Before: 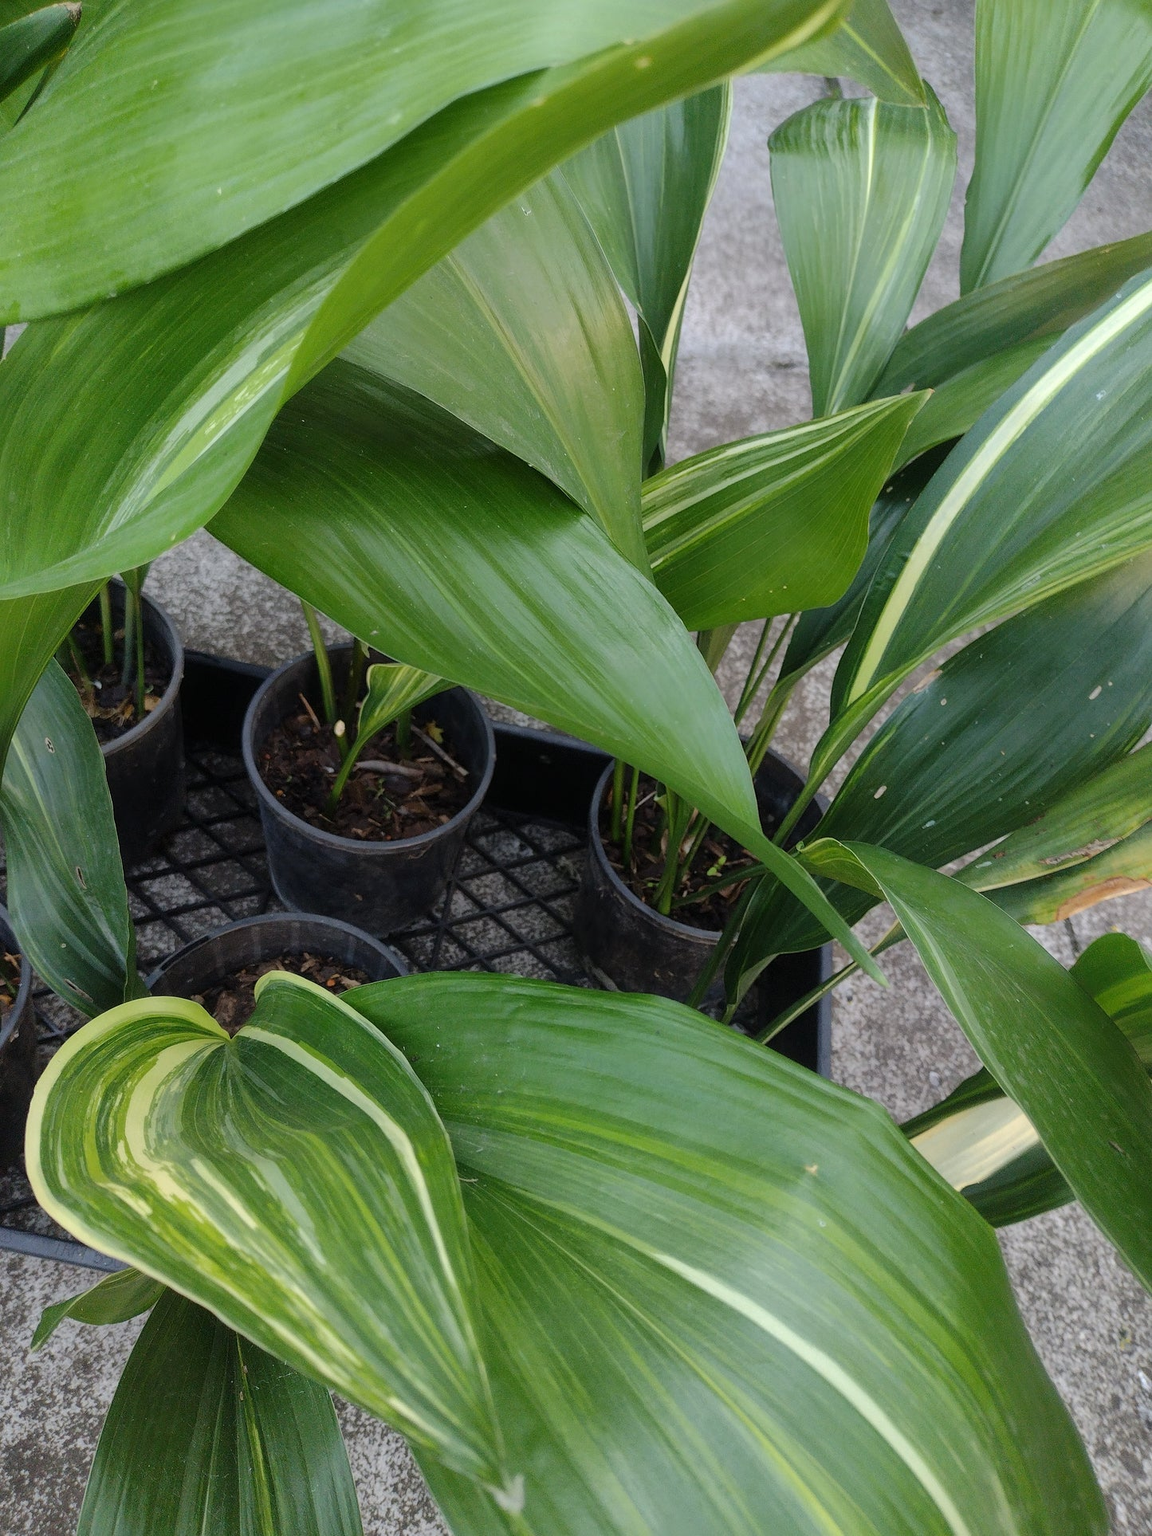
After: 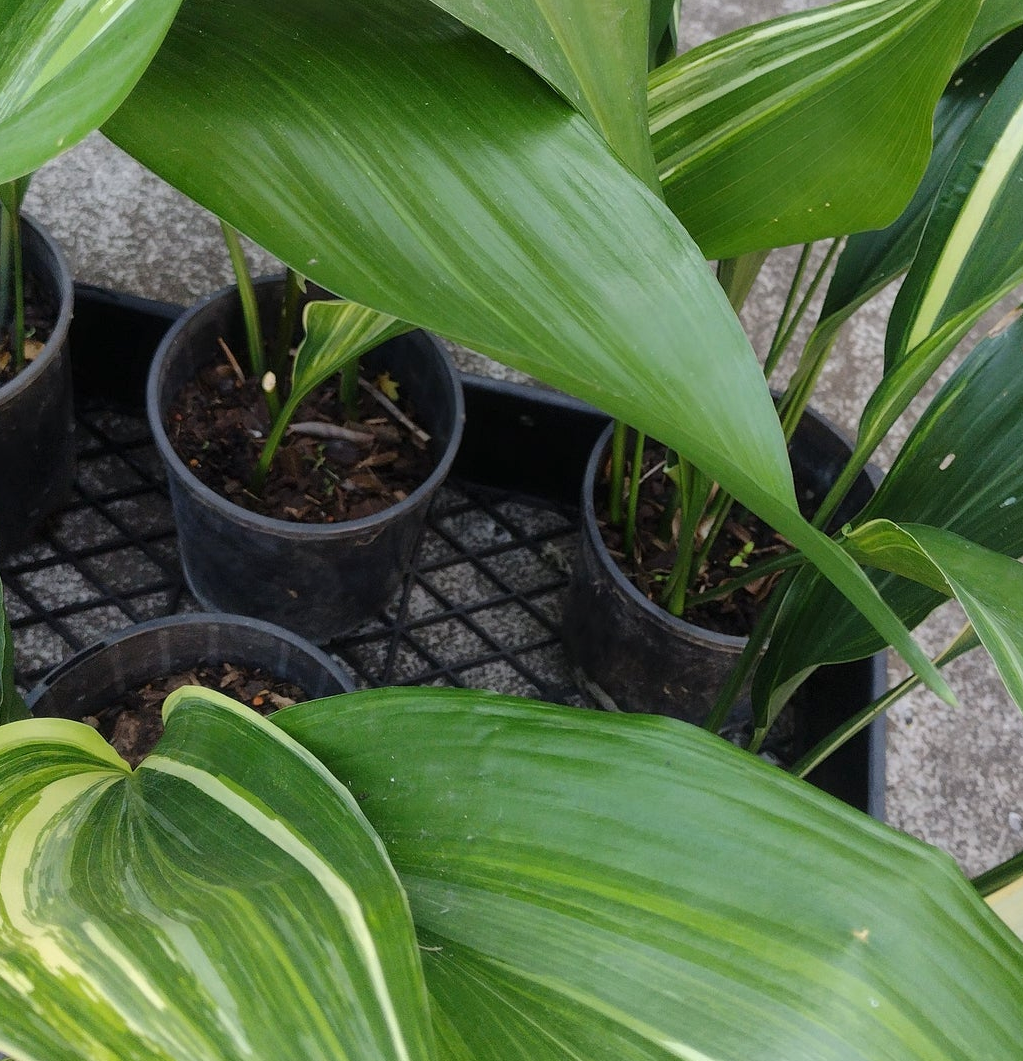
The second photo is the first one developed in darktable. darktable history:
exposure: exposure 0.203 EV, compensate highlight preservation false
crop: left 10.888%, top 27.638%, right 18.278%, bottom 17.269%
